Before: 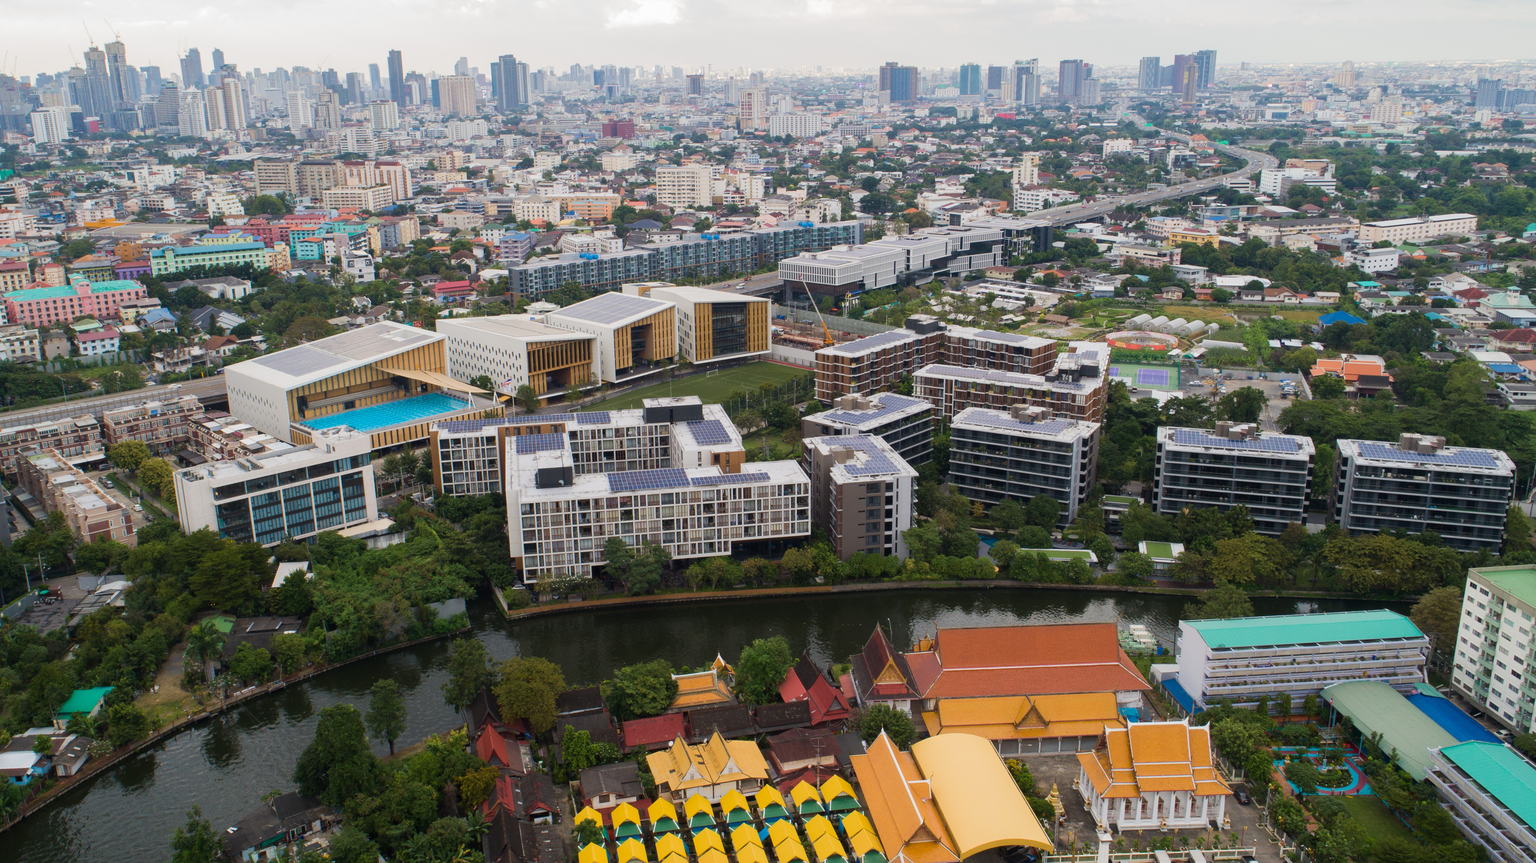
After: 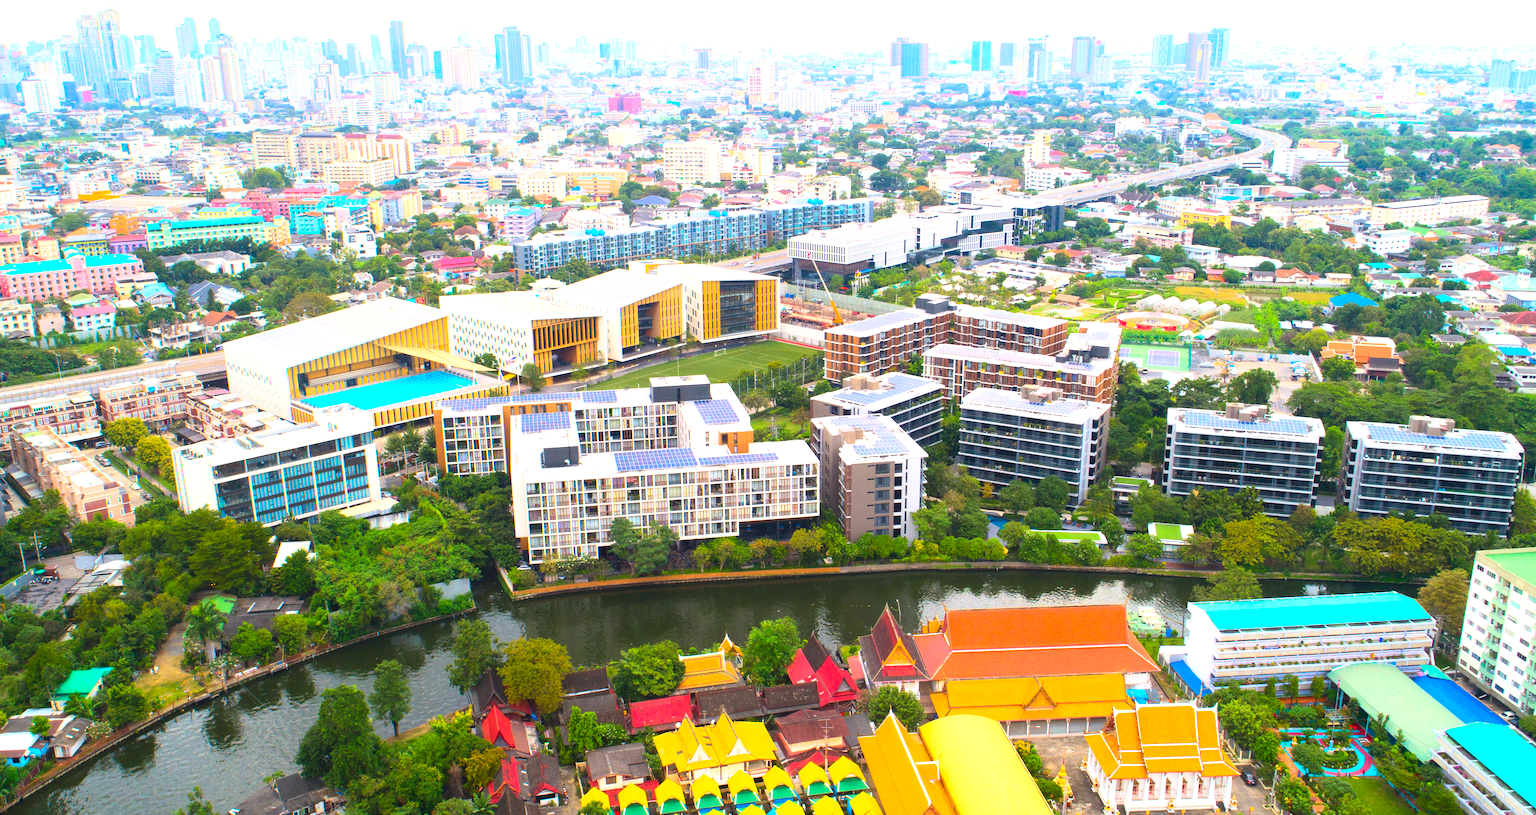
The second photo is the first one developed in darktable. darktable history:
crop and rotate: top 2.479%, bottom 3.018%
contrast brightness saturation: contrast 0.2, brightness 0.2, saturation 0.8
exposure: black level correction 0, exposure 1.198 EV, compensate exposure bias true, compensate highlight preservation false
rotate and perspective: rotation 0.174°, lens shift (vertical) 0.013, lens shift (horizontal) 0.019, shear 0.001, automatic cropping original format, crop left 0.007, crop right 0.991, crop top 0.016, crop bottom 0.997
